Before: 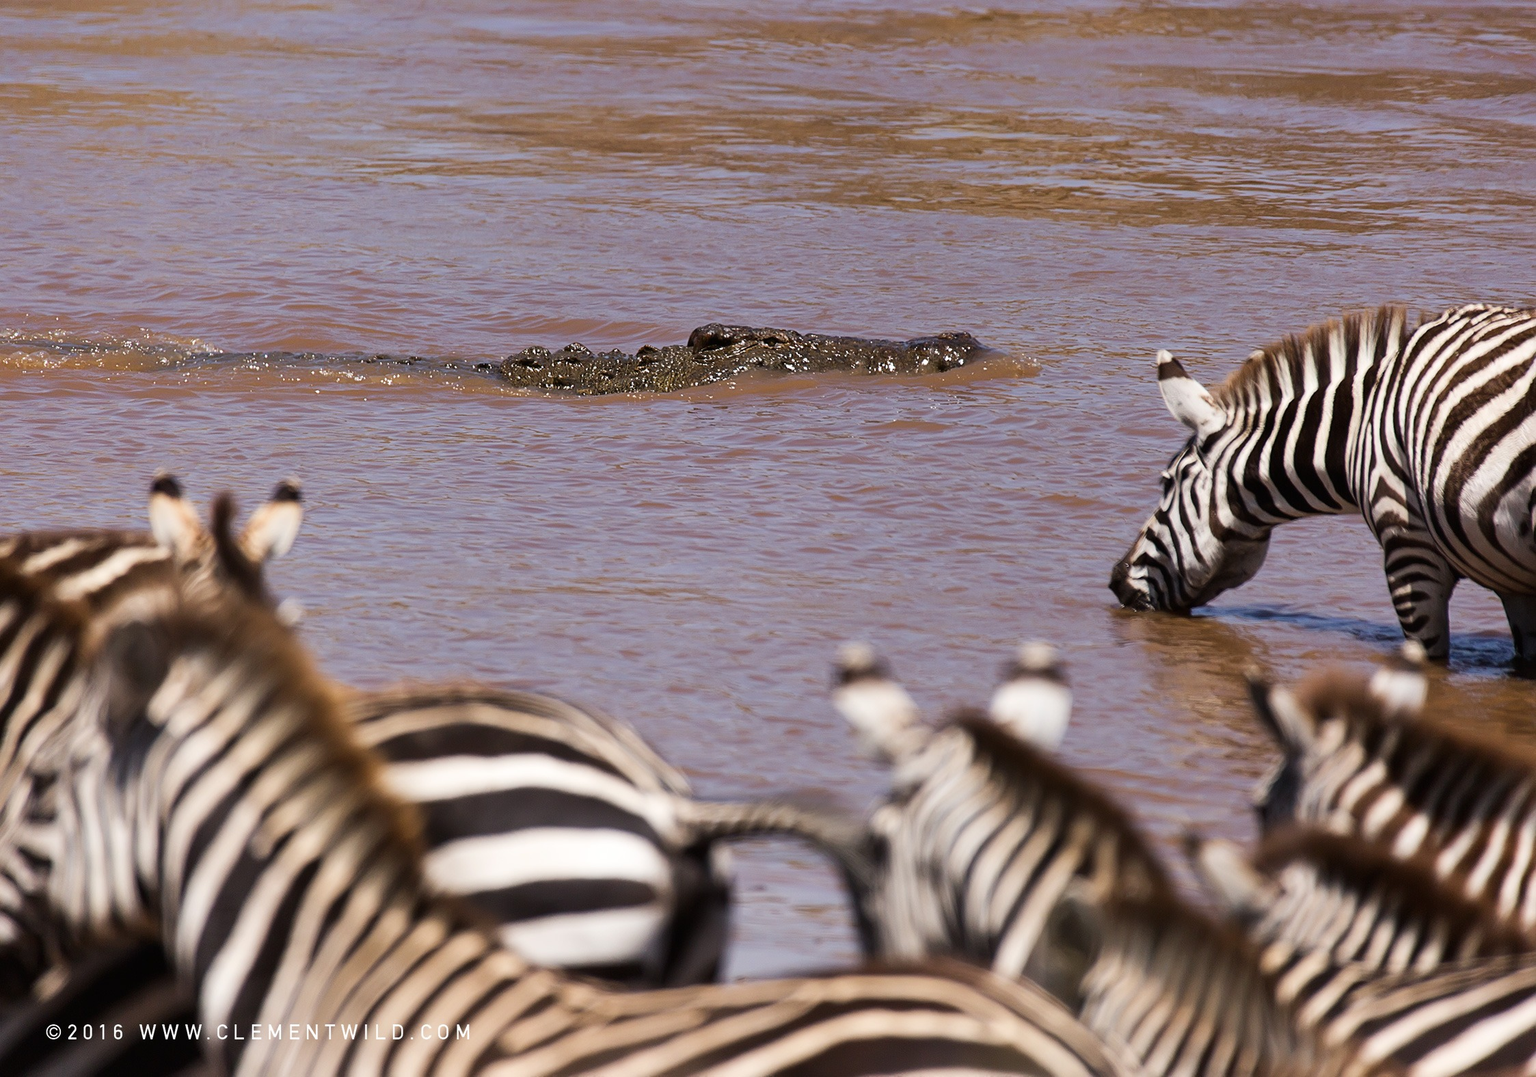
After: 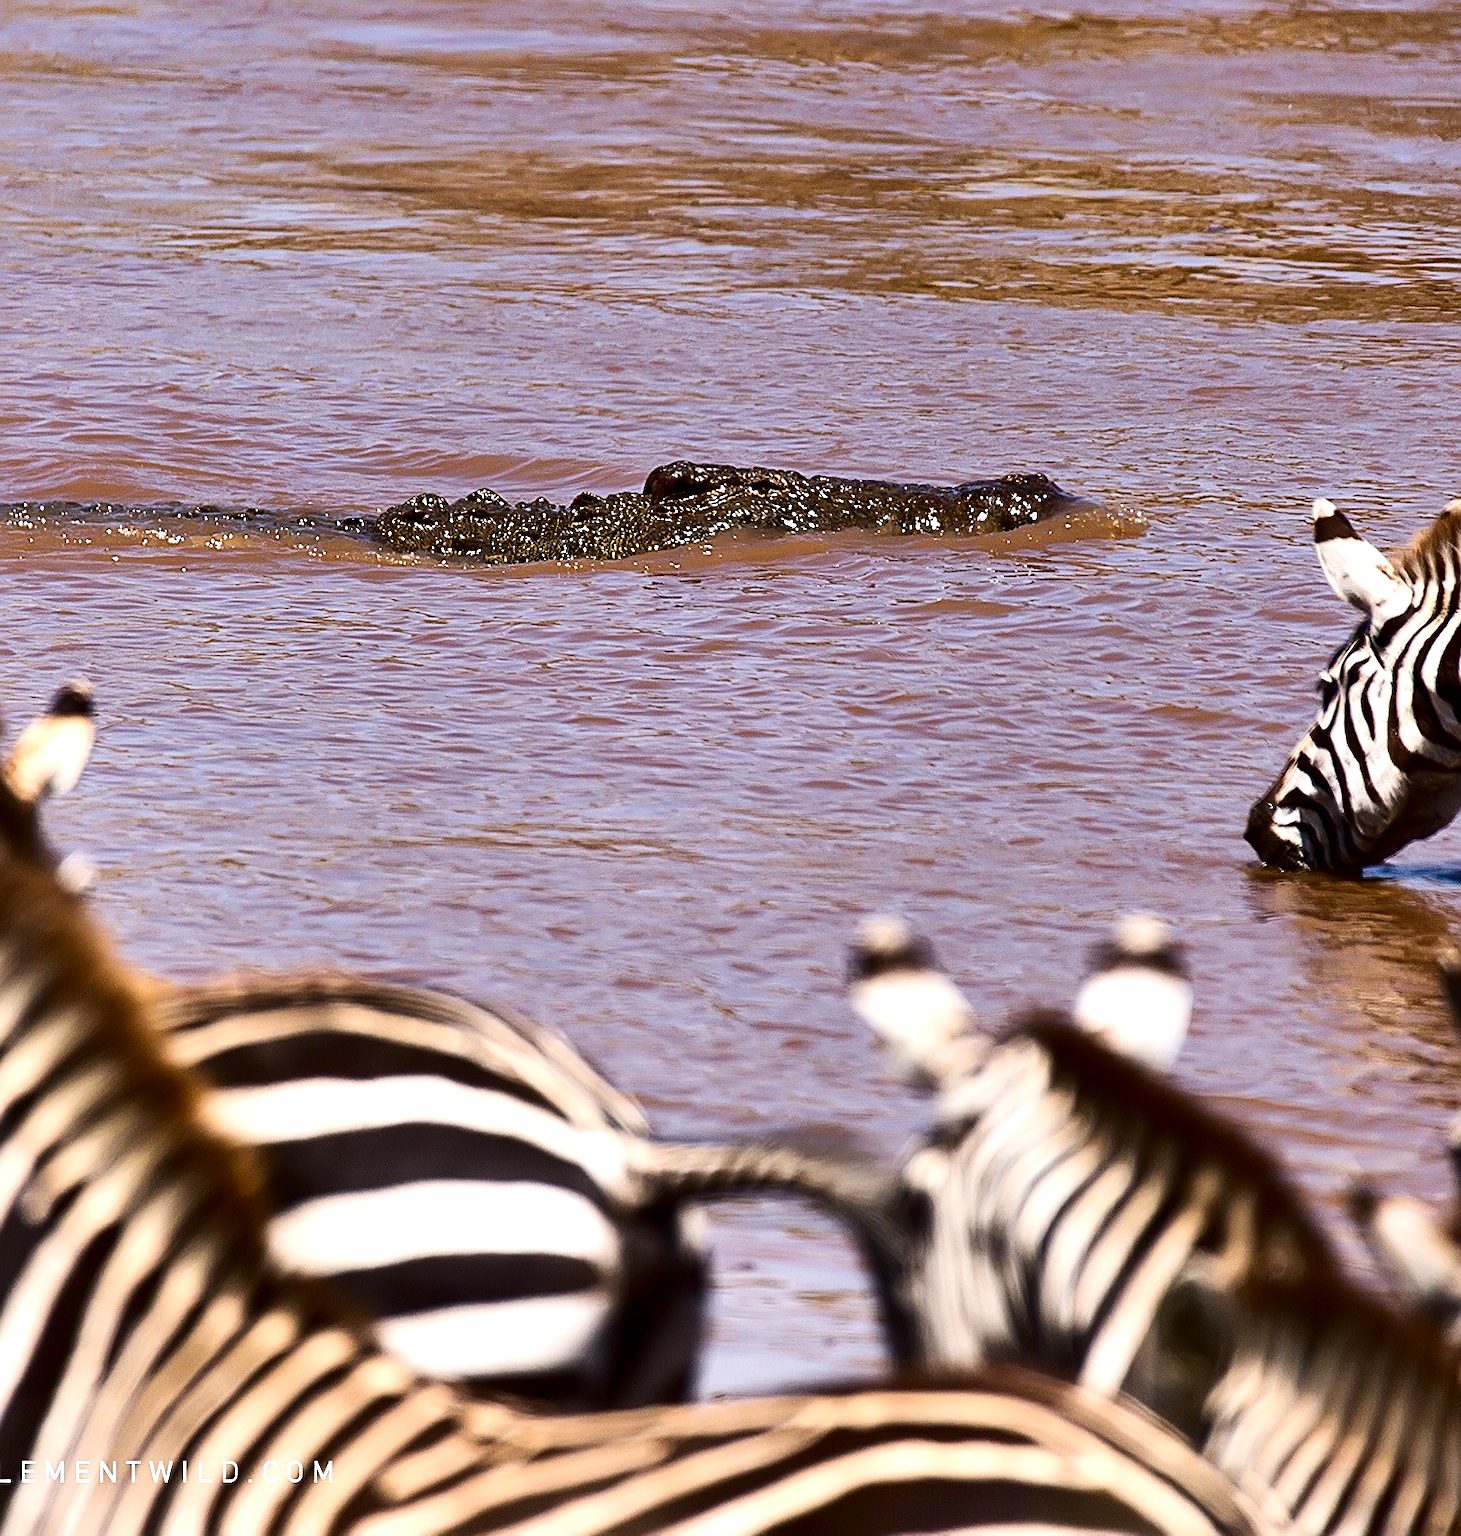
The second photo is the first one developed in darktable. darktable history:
sharpen: on, module defaults
shadows and highlights: low approximation 0.01, soften with gaussian
crop: left 15.423%, right 17.852%
exposure: exposure 0.638 EV, compensate highlight preservation false
tone curve: color space Lab, independent channels, preserve colors none
contrast brightness saturation: contrast 0.225, brightness -0.193, saturation 0.23
color correction: highlights b* -0.056
color zones: curves: ch0 [(0.25, 0.5) (0.428, 0.473) (0.75, 0.5)]; ch1 [(0.243, 0.479) (0.398, 0.452) (0.75, 0.5)]
